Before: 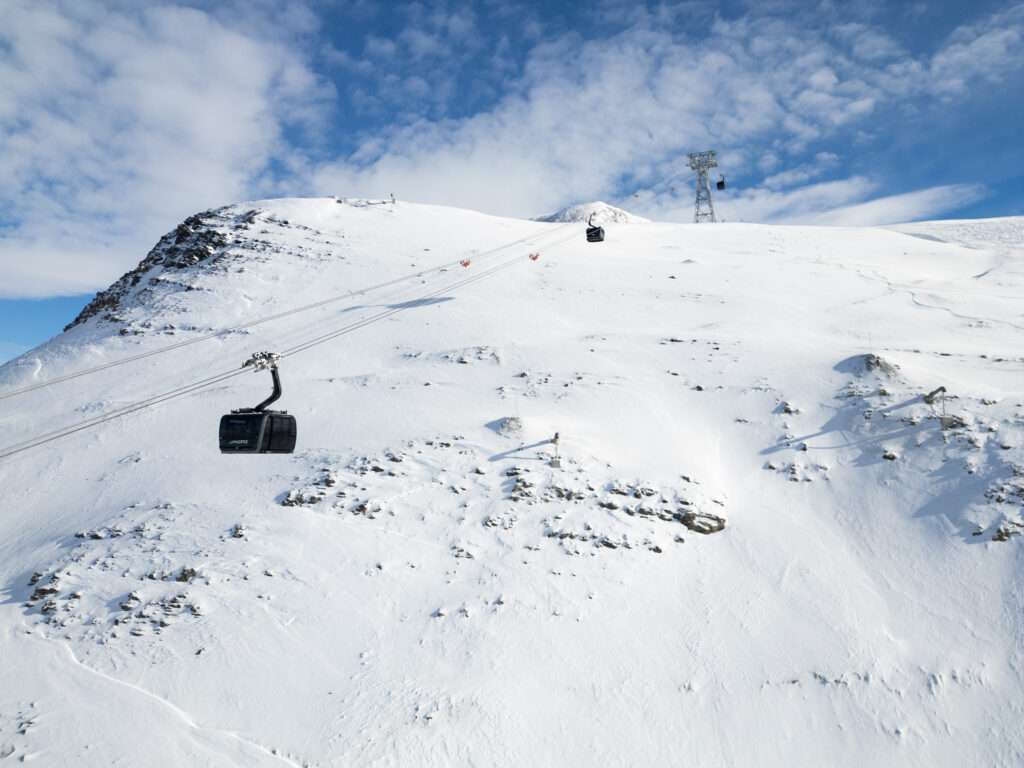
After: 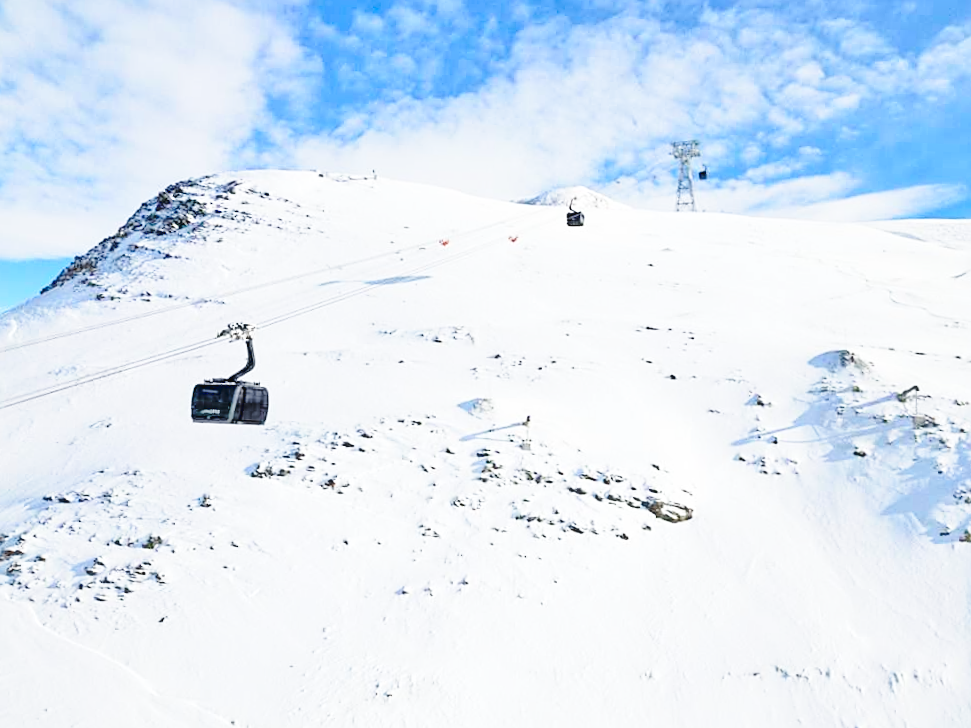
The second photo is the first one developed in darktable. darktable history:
base curve: curves: ch0 [(0, 0) (0.028, 0.03) (0.121, 0.232) (0.46, 0.748) (0.859, 0.968) (1, 1)], preserve colors none
sharpen: on, module defaults
crop and rotate: angle -2.38°
tone curve: curves: ch0 [(0, 0.032) (0.181, 0.152) (0.751, 0.762) (1, 1)], color space Lab, linked channels, preserve colors none
tone equalizer: -7 EV 0.15 EV, -6 EV 0.6 EV, -5 EV 1.15 EV, -4 EV 1.33 EV, -3 EV 1.15 EV, -2 EV 0.6 EV, -1 EV 0.15 EV, mask exposure compensation -0.5 EV
contrast brightness saturation: brightness 0.09, saturation 0.19
